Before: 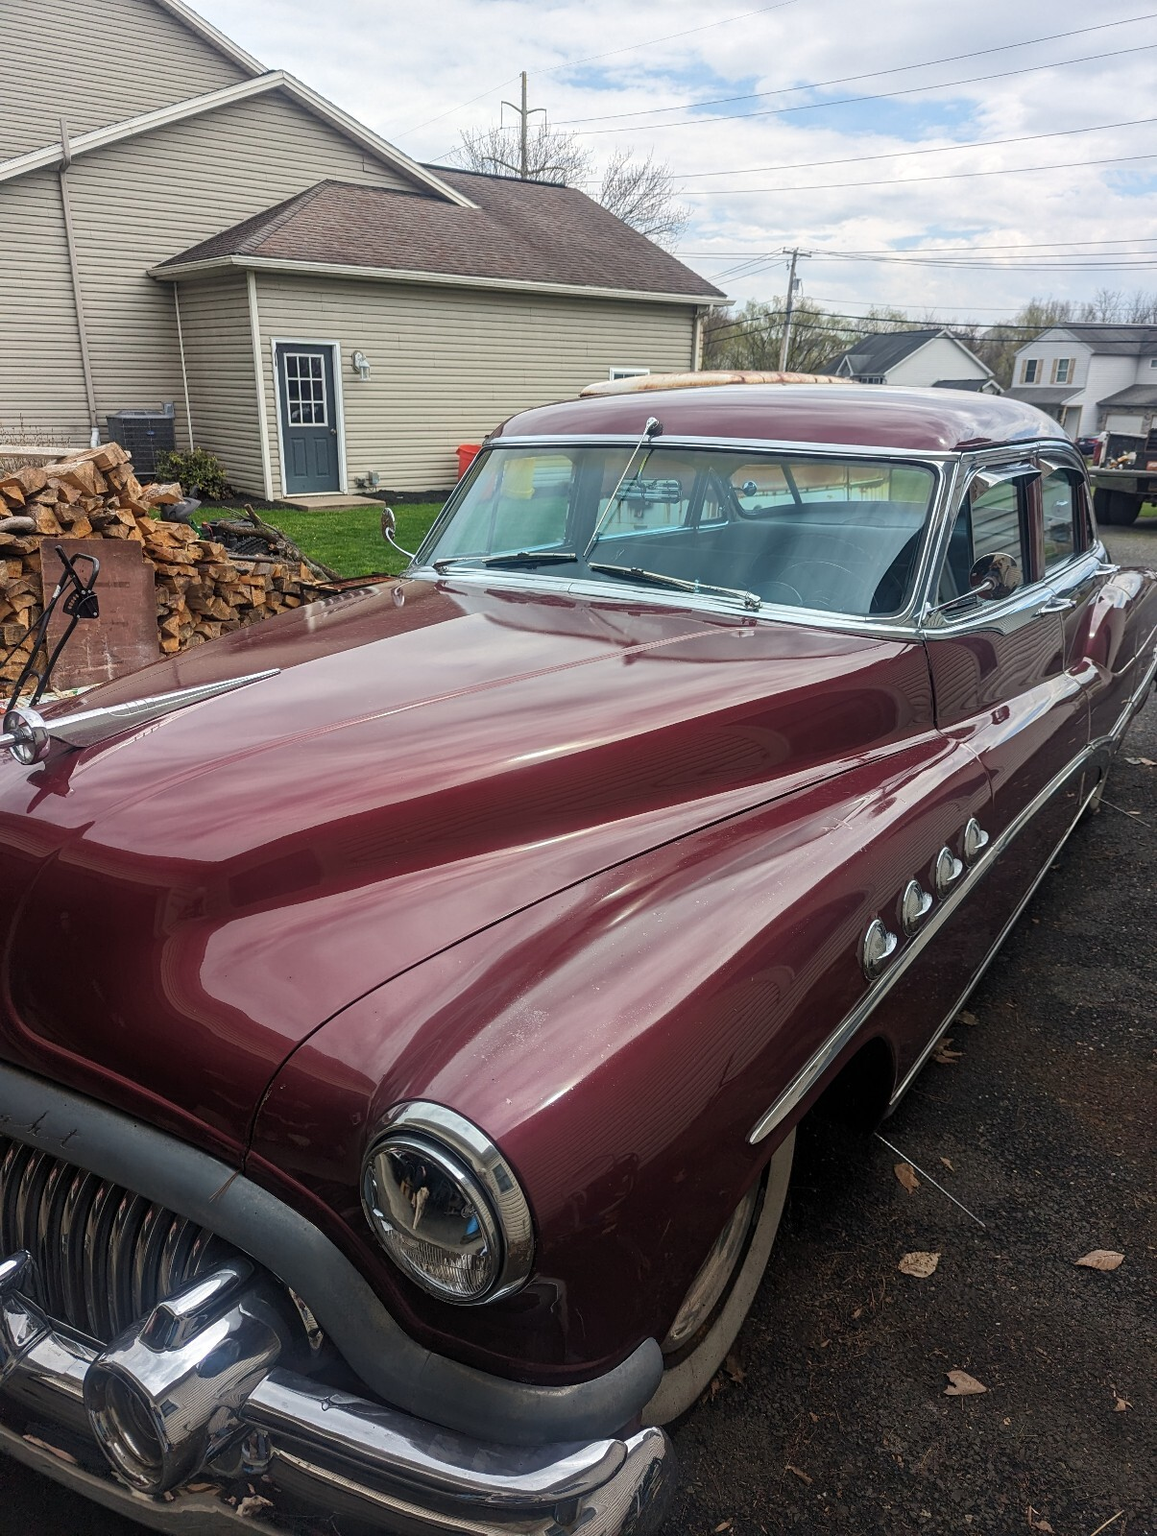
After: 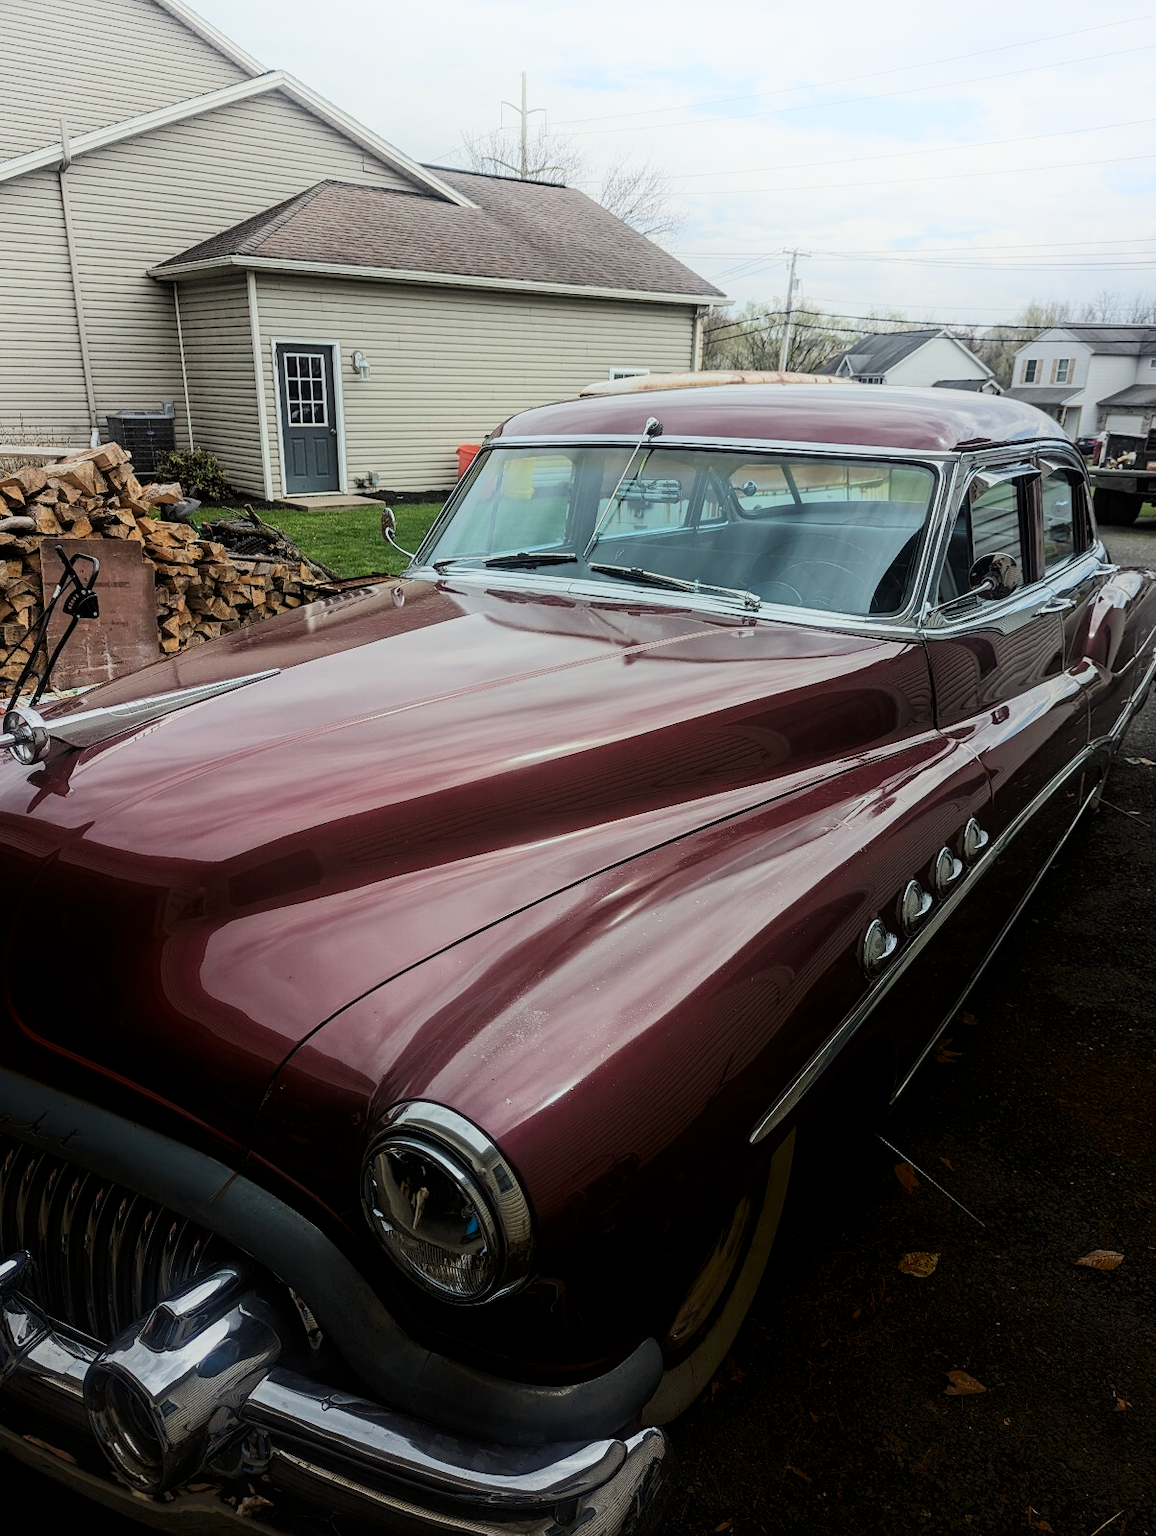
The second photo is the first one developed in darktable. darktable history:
shadows and highlights: shadows -54.3, highlights 86.09, soften with gaussian
white balance: emerald 1
filmic rgb: black relative exposure -5 EV, hardness 2.88, contrast 1.3
color balance: lift [1.004, 1.002, 1.002, 0.998], gamma [1, 1.007, 1.002, 0.993], gain [1, 0.977, 1.013, 1.023], contrast -3.64%
contrast brightness saturation: saturation -0.05
